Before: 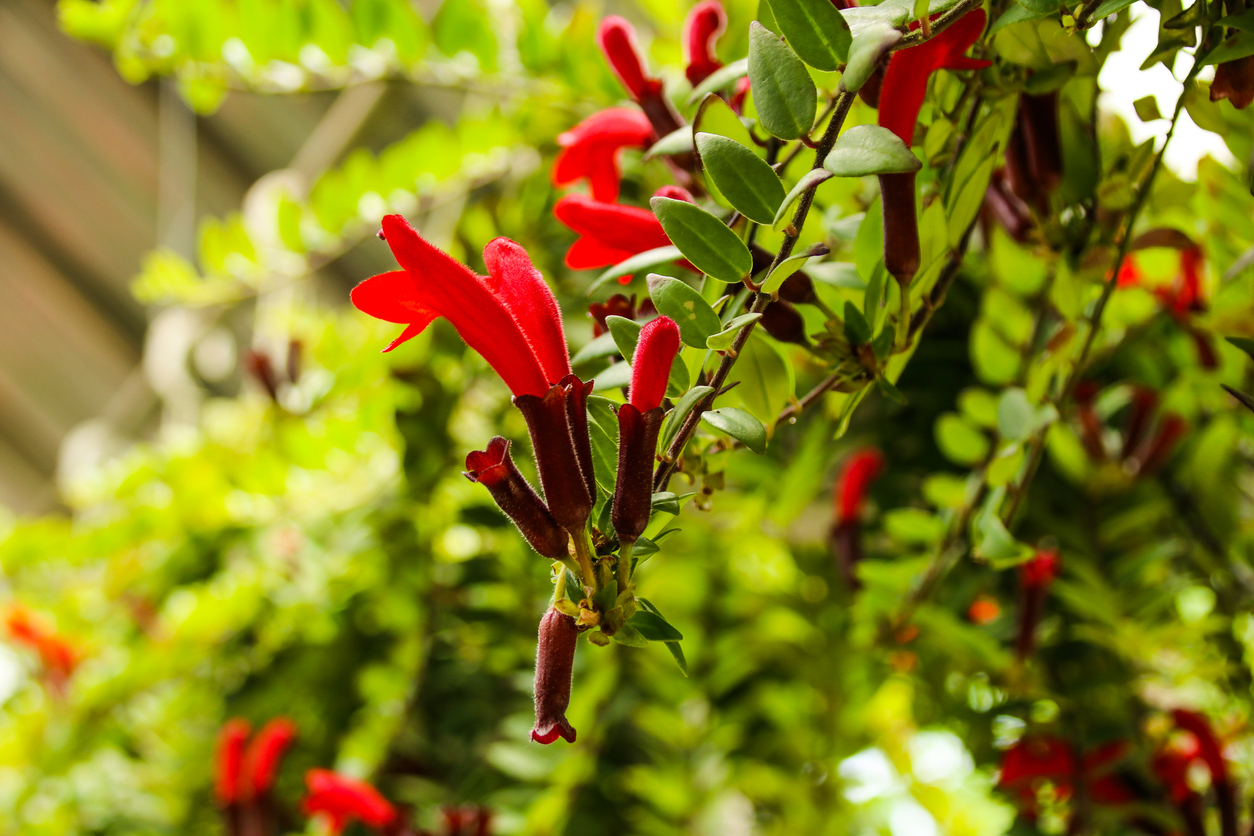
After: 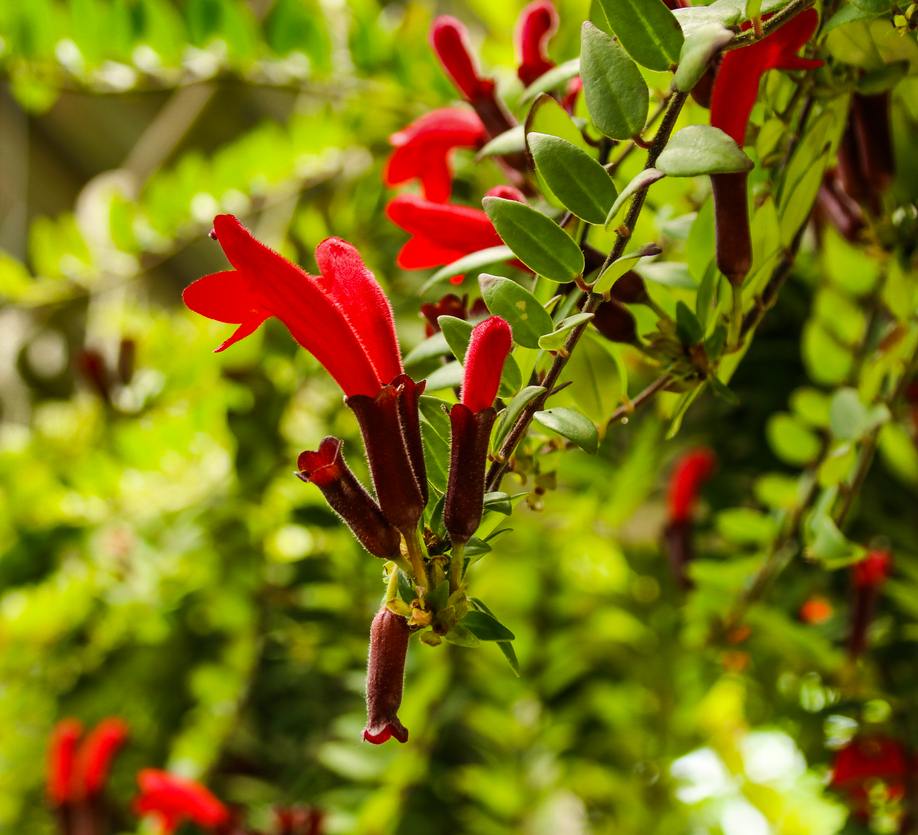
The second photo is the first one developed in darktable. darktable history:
crop: left 13.443%, right 13.31%
shadows and highlights: shadows 20.91, highlights -82.73, soften with gaussian
color correction: highlights b* 3
